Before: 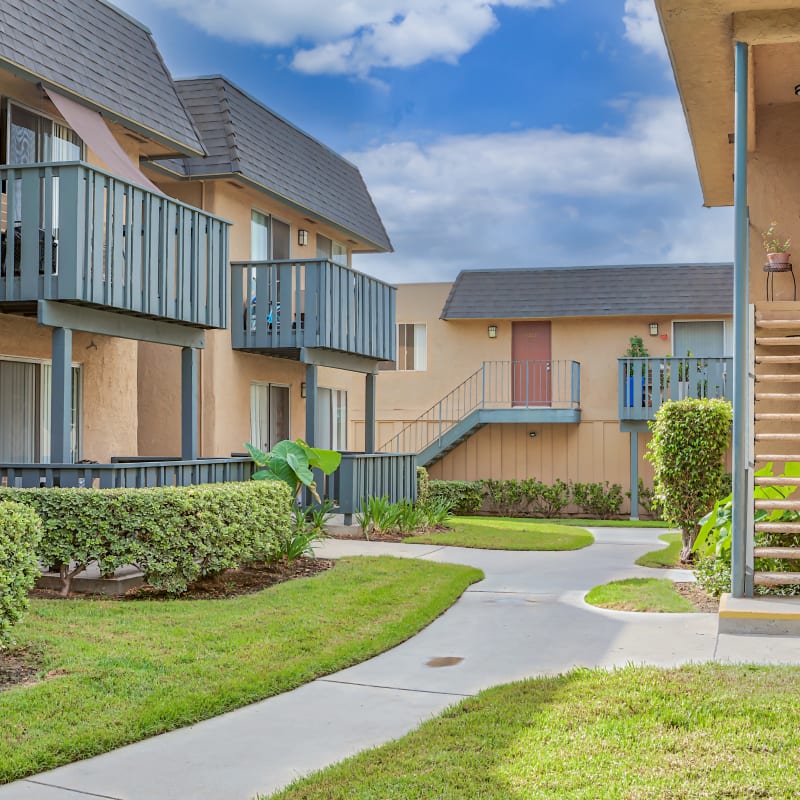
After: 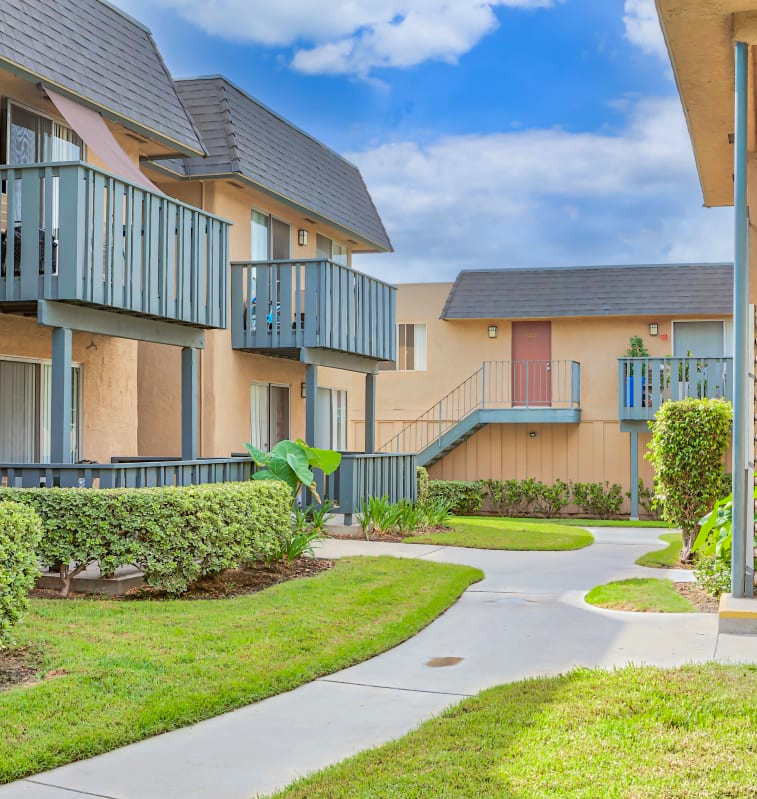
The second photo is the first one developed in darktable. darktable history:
contrast brightness saturation: contrast 0.075, brightness 0.081, saturation 0.175
crop and rotate: left 0%, right 5.363%
